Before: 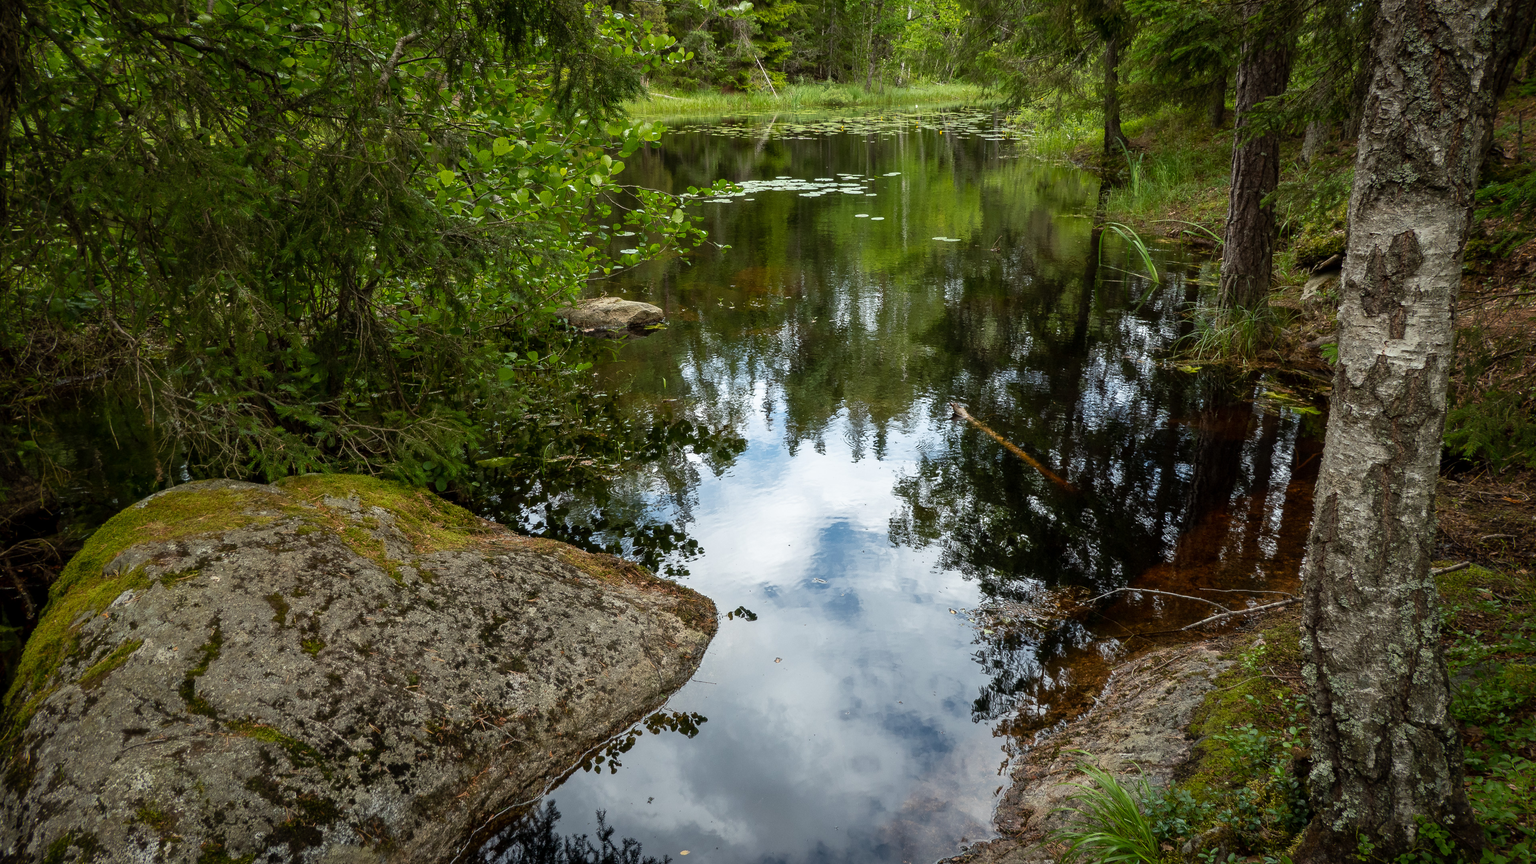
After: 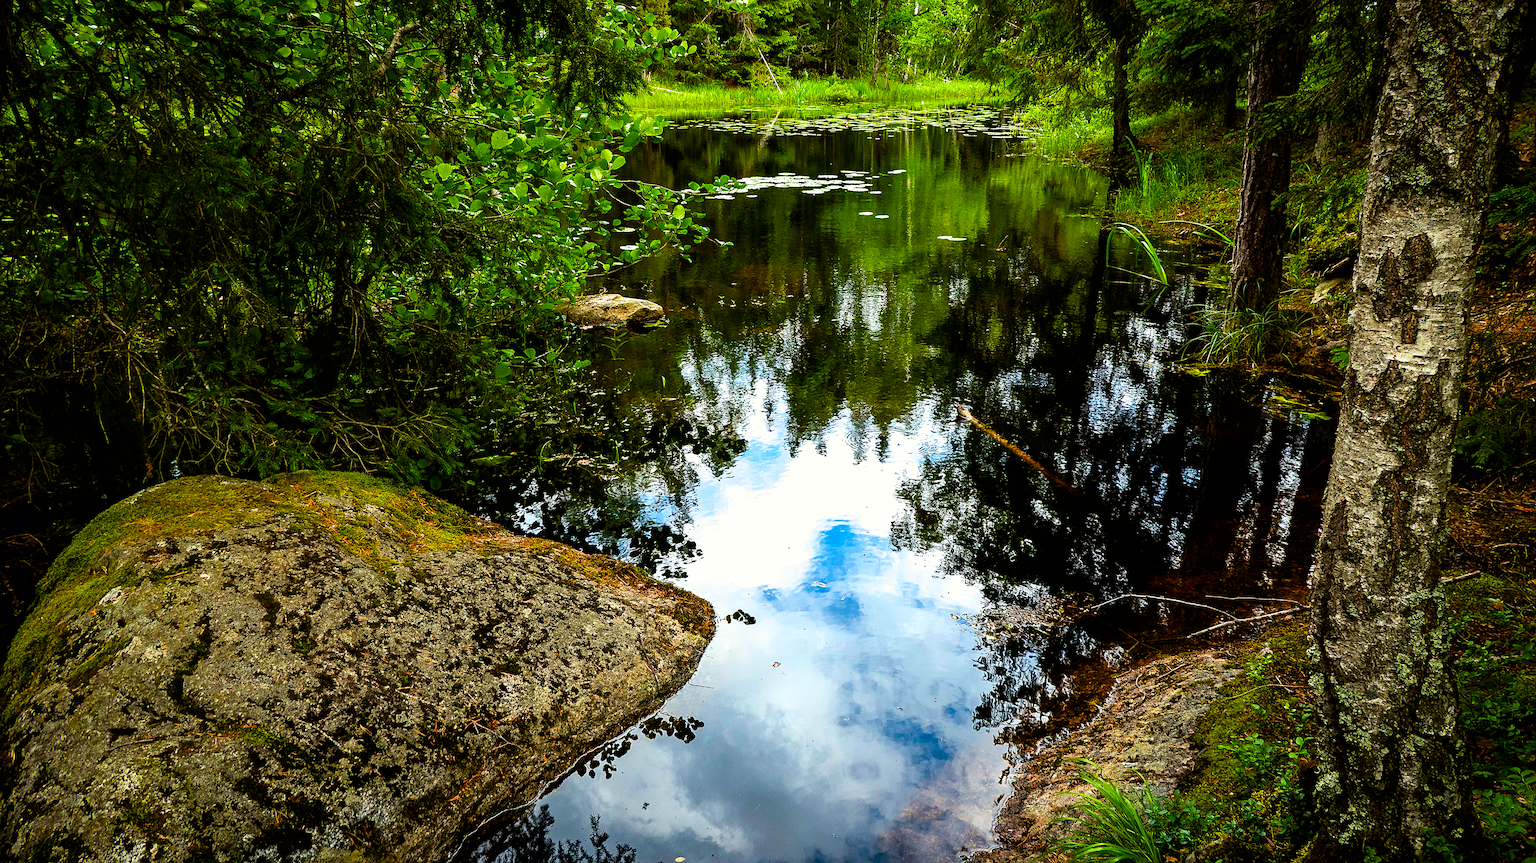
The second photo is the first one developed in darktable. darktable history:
crop and rotate: angle -0.535°
contrast brightness saturation: saturation 0.508
haze removal: strength 0.294, distance 0.257, compatibility mode true, adaptive false
color balance rgb: linear chroma grading › global chroma 9.935%, perceptual saturation grading › global saturation 29.779%, perceptual brilliance grading › highlights 9.358%, perceptual brilliance grading › mid-tones 5.274%
sharpen: on, module defaults
color correction: highlights b* 2.94
filmic rgb: black relative exposure -6.45 EV, white relative exposure 2.42 EV, threshold 6 EV, target white luminance 99.99%, hardness 5.3, latitude 0.256%, contrast 1.43, highlights saturation mix 2.15%, color science v6 (2022), enable highlight reconstruction true
